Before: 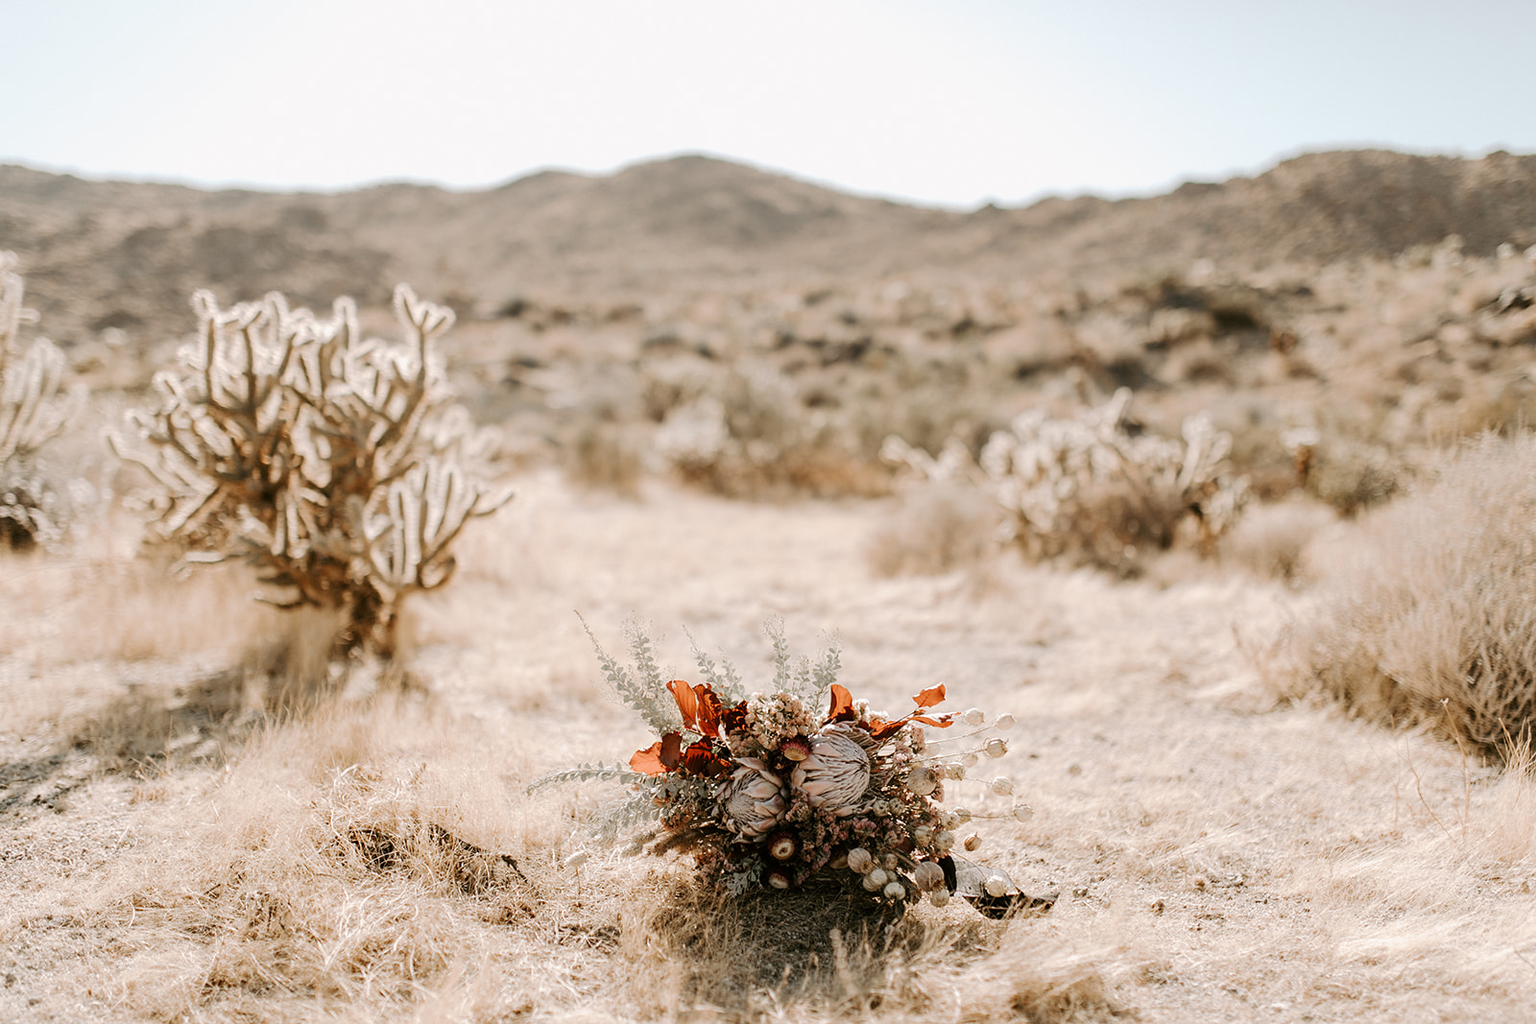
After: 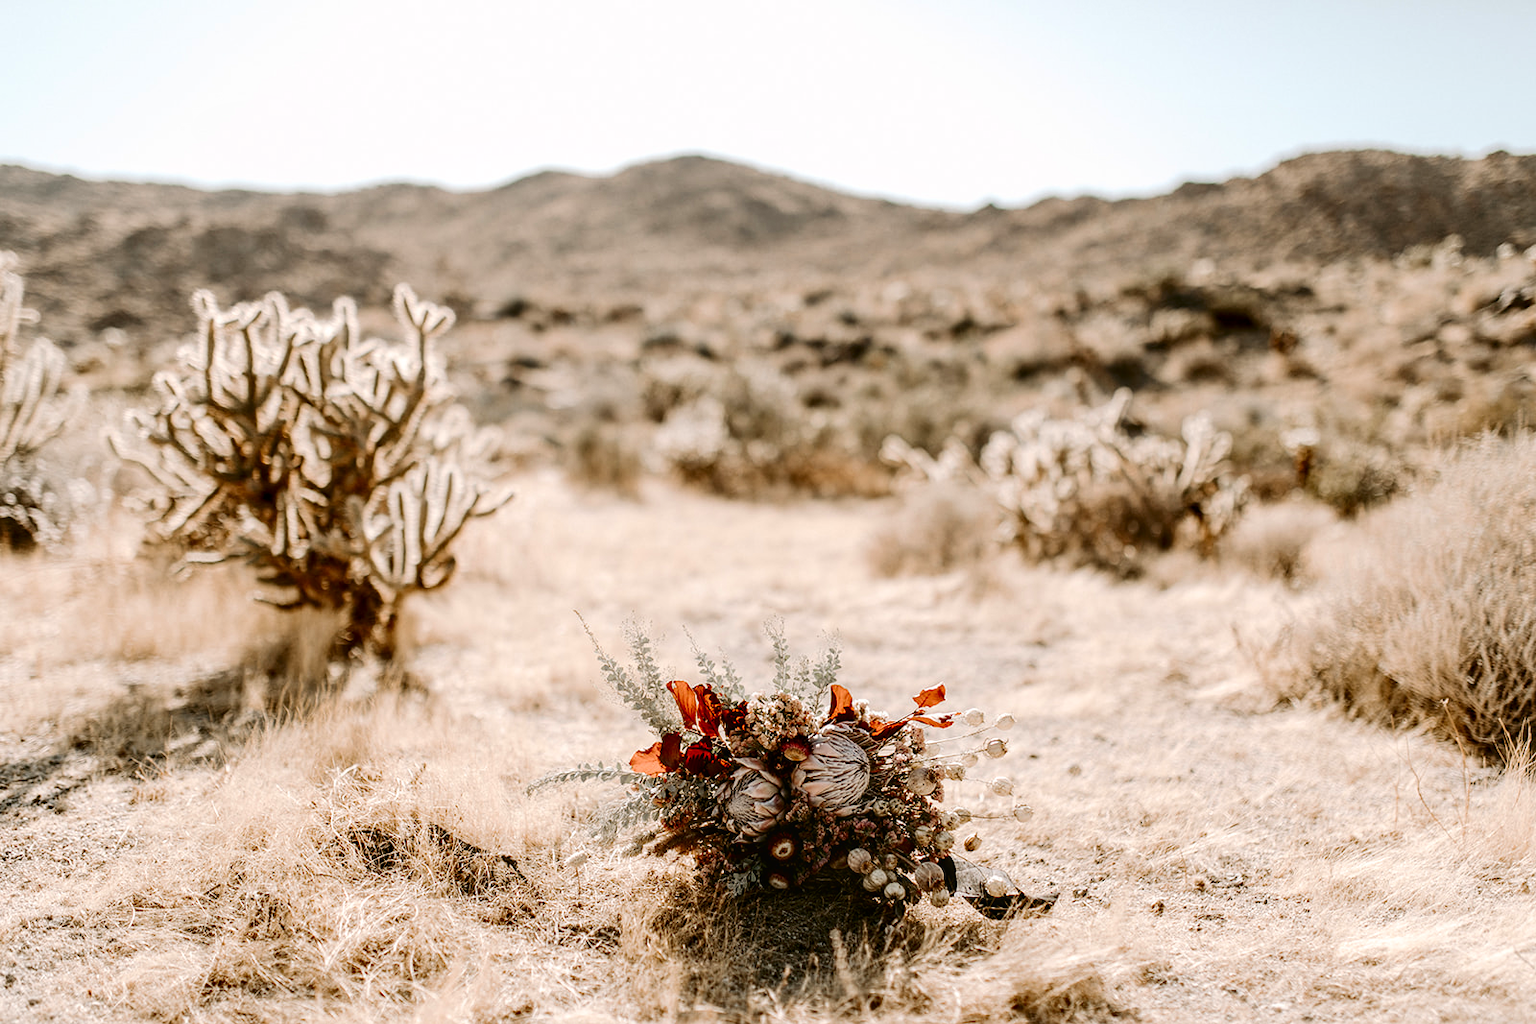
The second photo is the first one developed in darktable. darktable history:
base curve: exposure shift 0, preserve colors none
local contrast: on, module defaults
contrast brightness saturation: contrast 0.21, brightness -0.11, saturation 0.21
